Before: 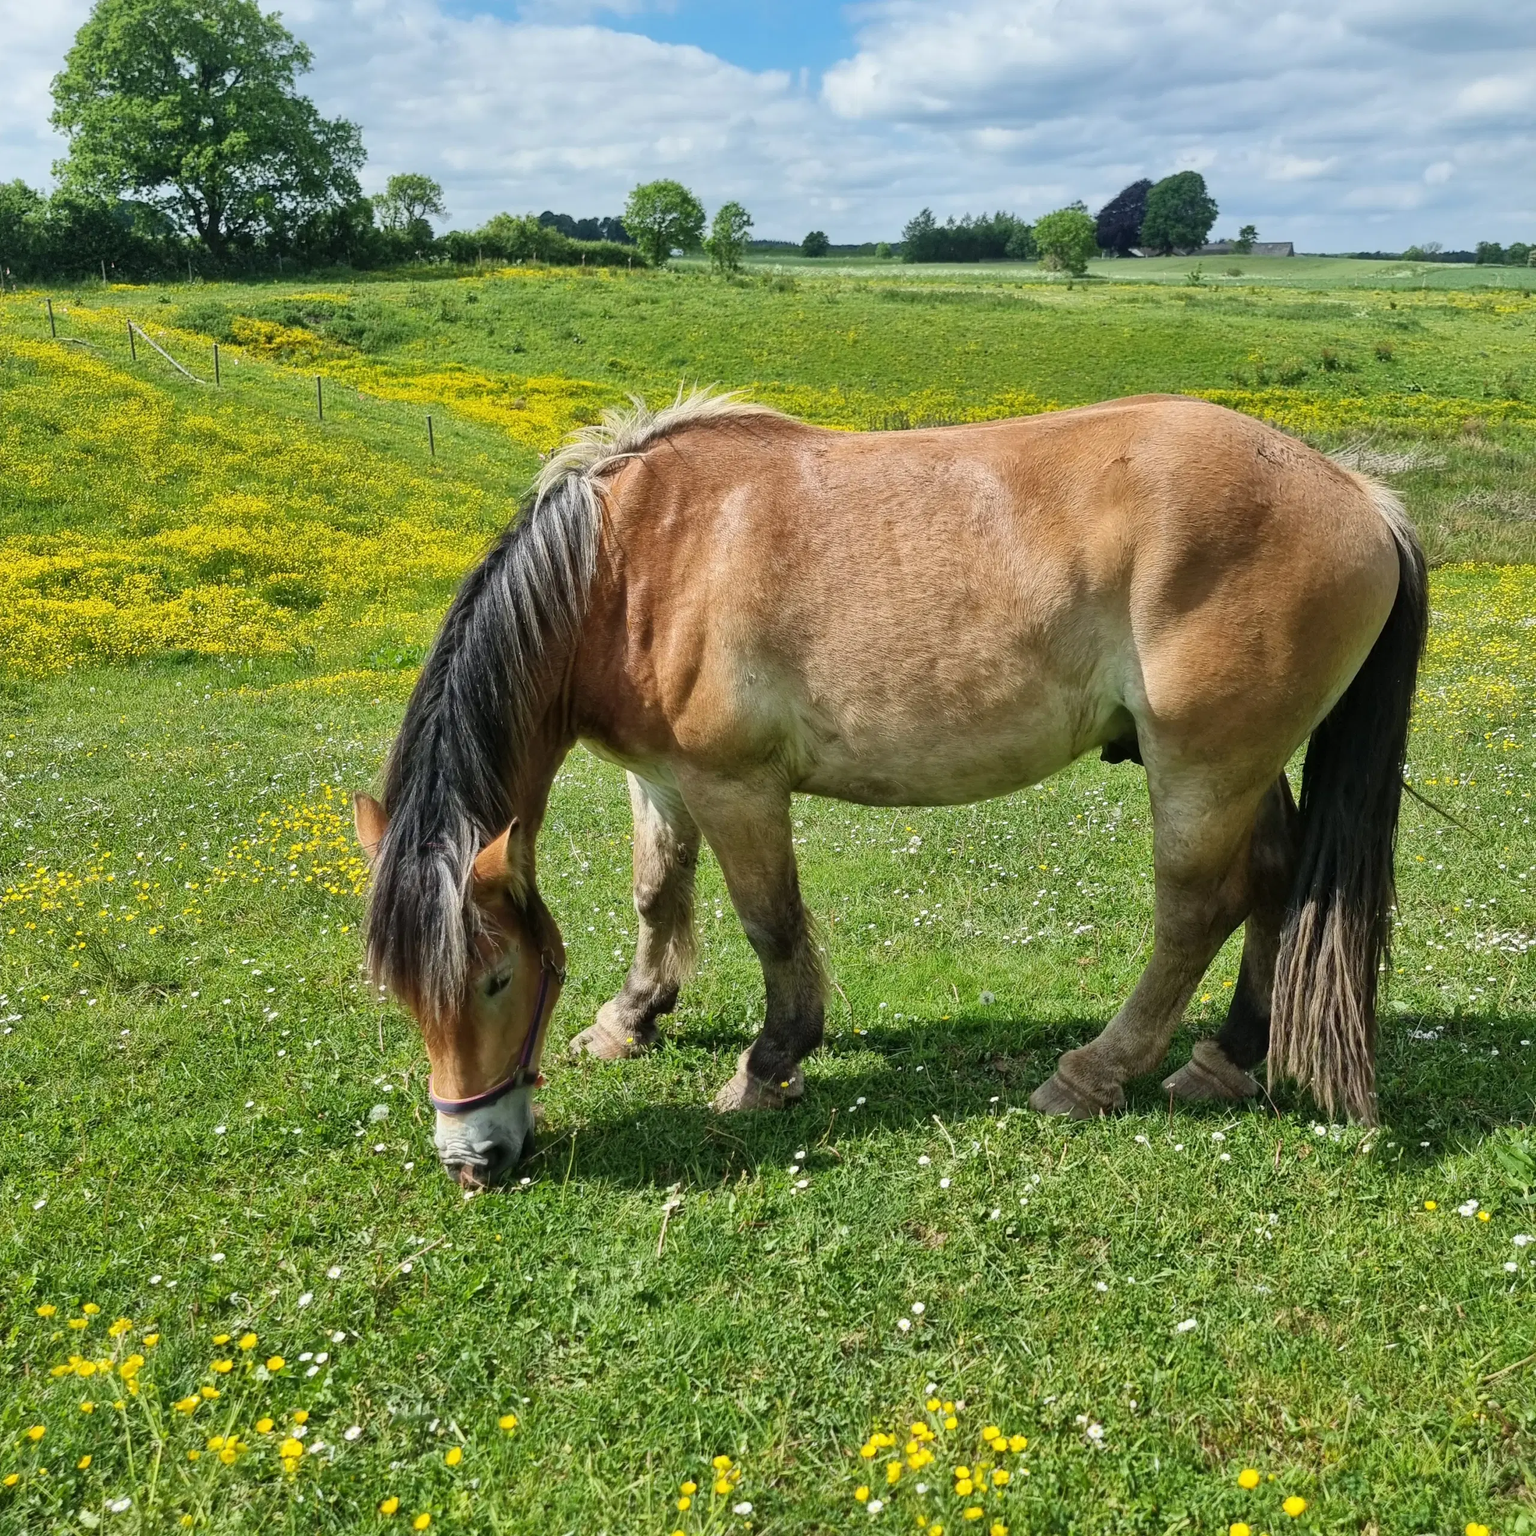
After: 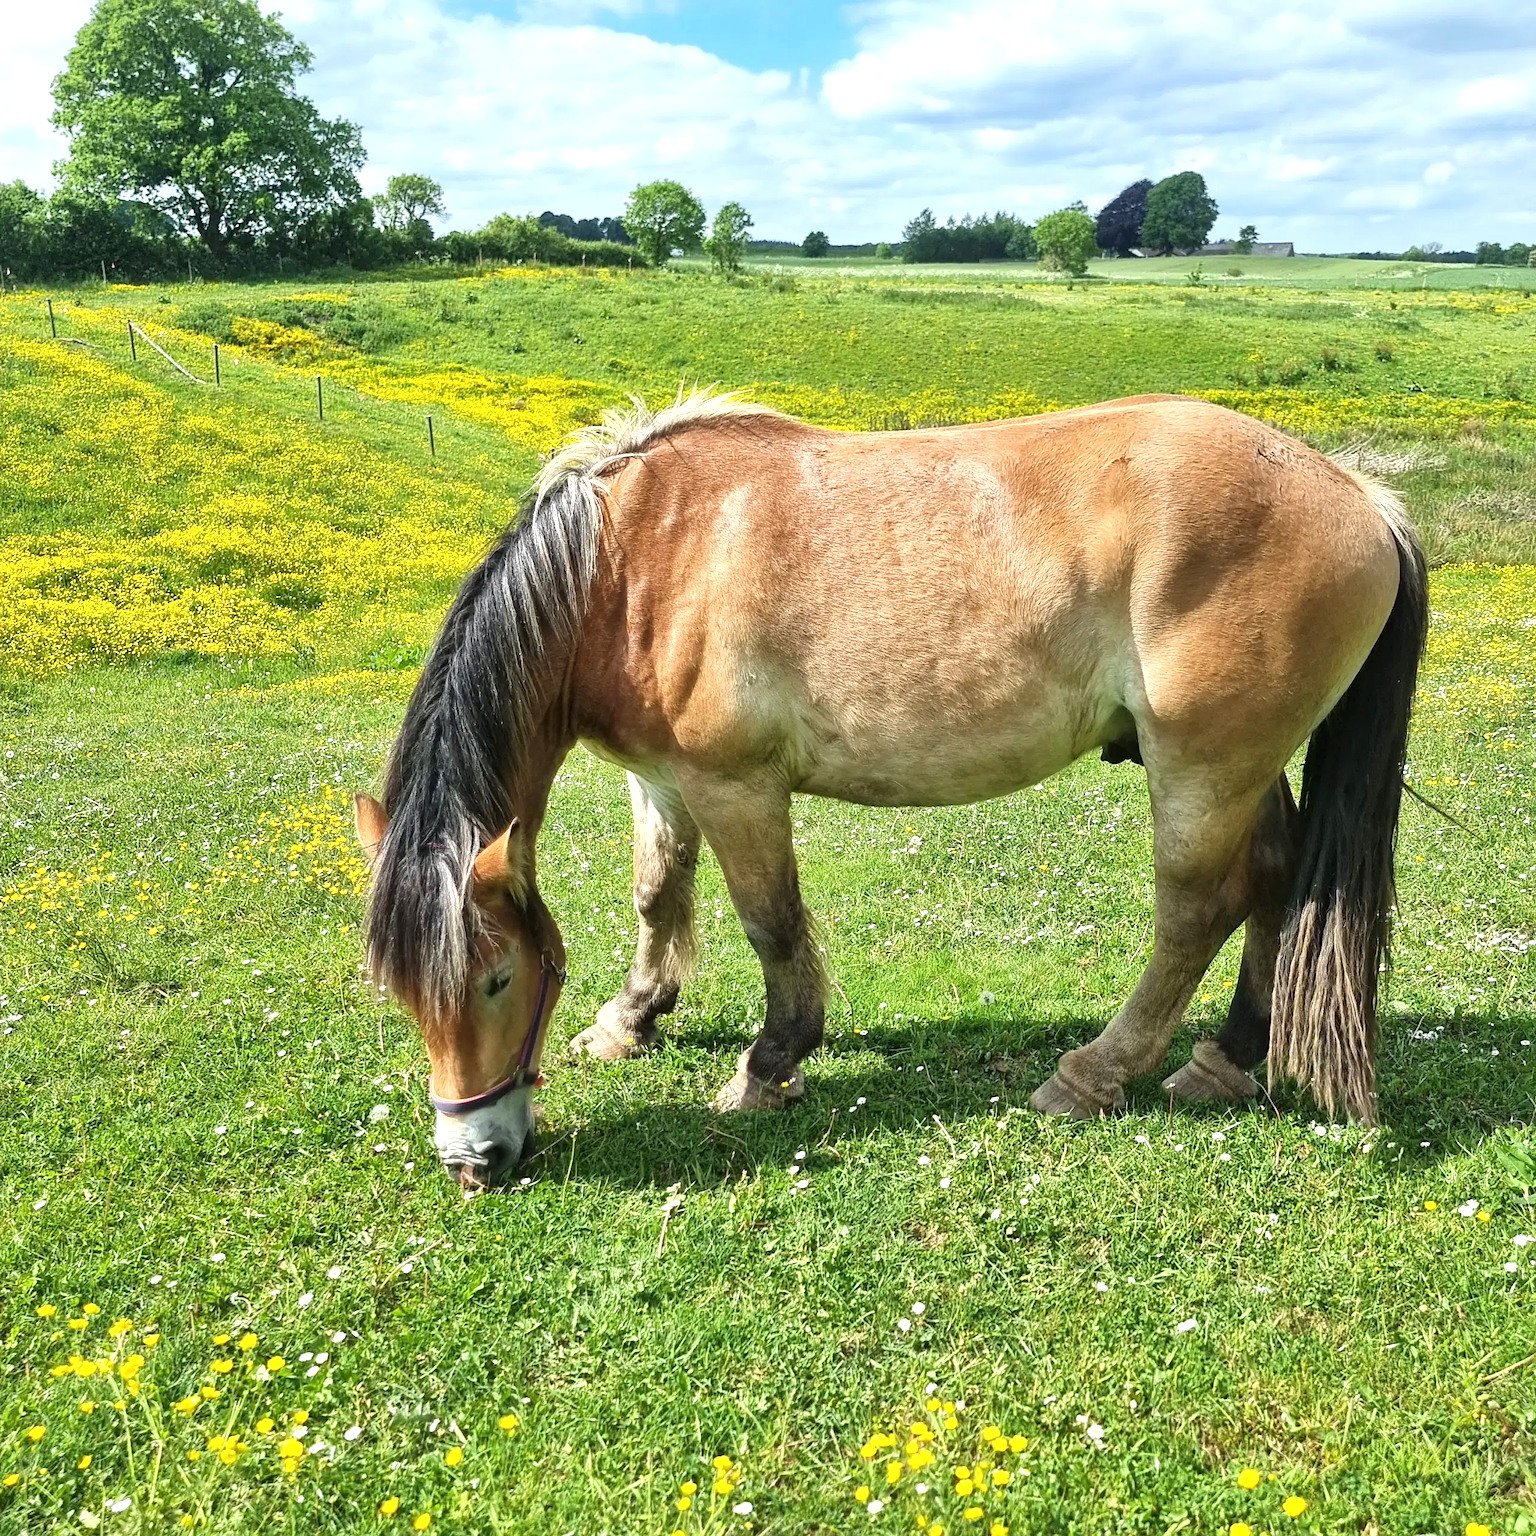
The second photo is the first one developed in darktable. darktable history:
exposure: black level correction 0, exposure 0.7 EV, compensate highlight preservation false
sharpen: amount 0.216
tone equalizer: mask exposure compensation -0.496 EV
